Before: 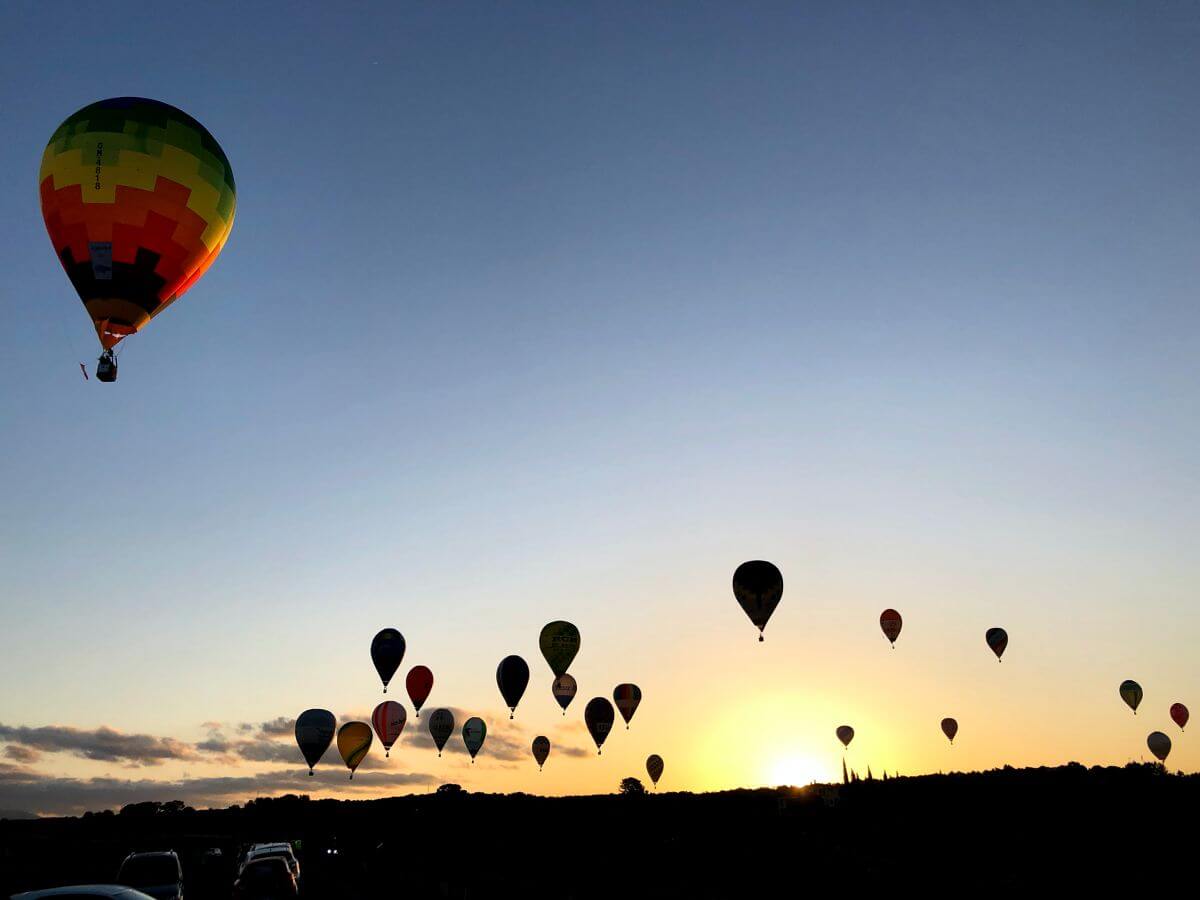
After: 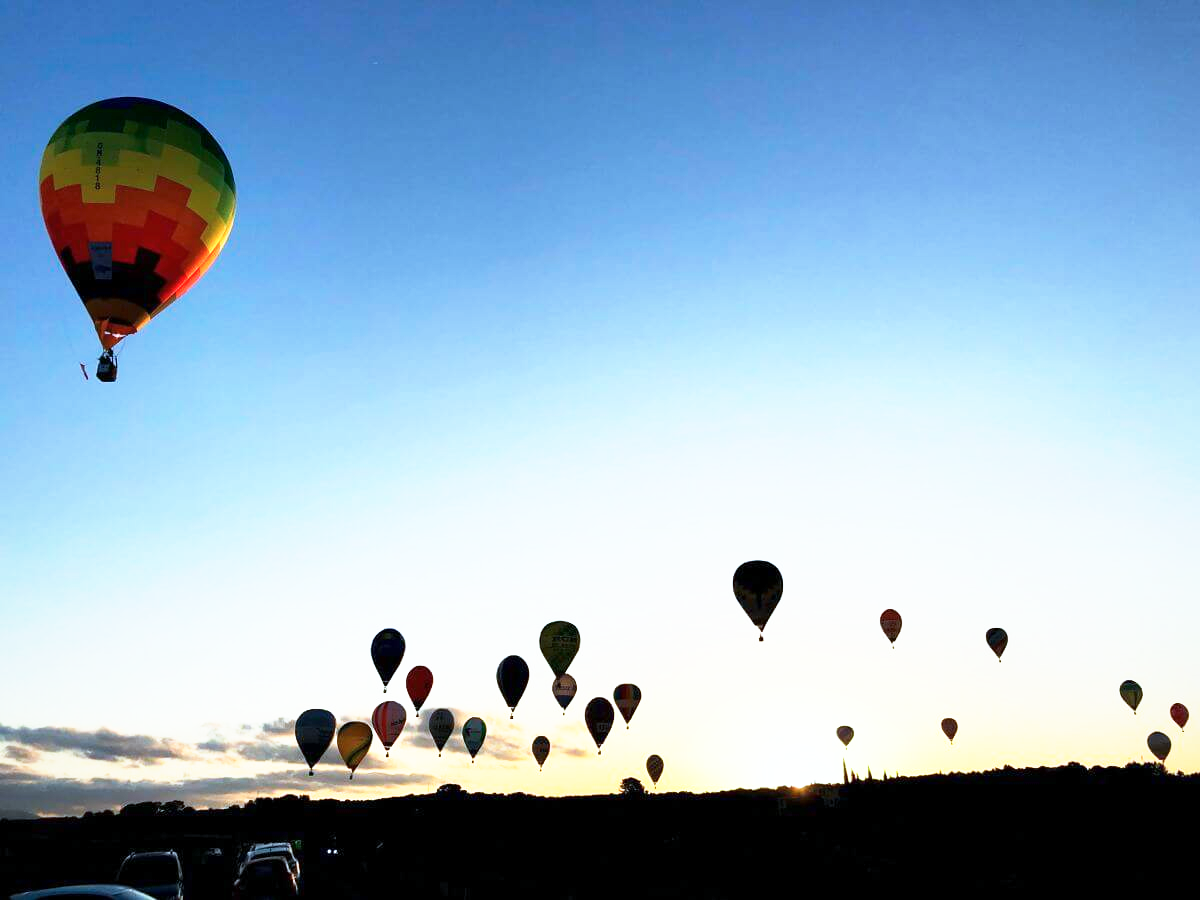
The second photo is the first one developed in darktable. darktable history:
base curve: curves: ch0 [(0, 0) (0.495, 0.917) (1, 1)], preserve colors none
color calibration: illuminant Planckian (black body), x 0.378, y 0.374, temperature 4024.51 K
